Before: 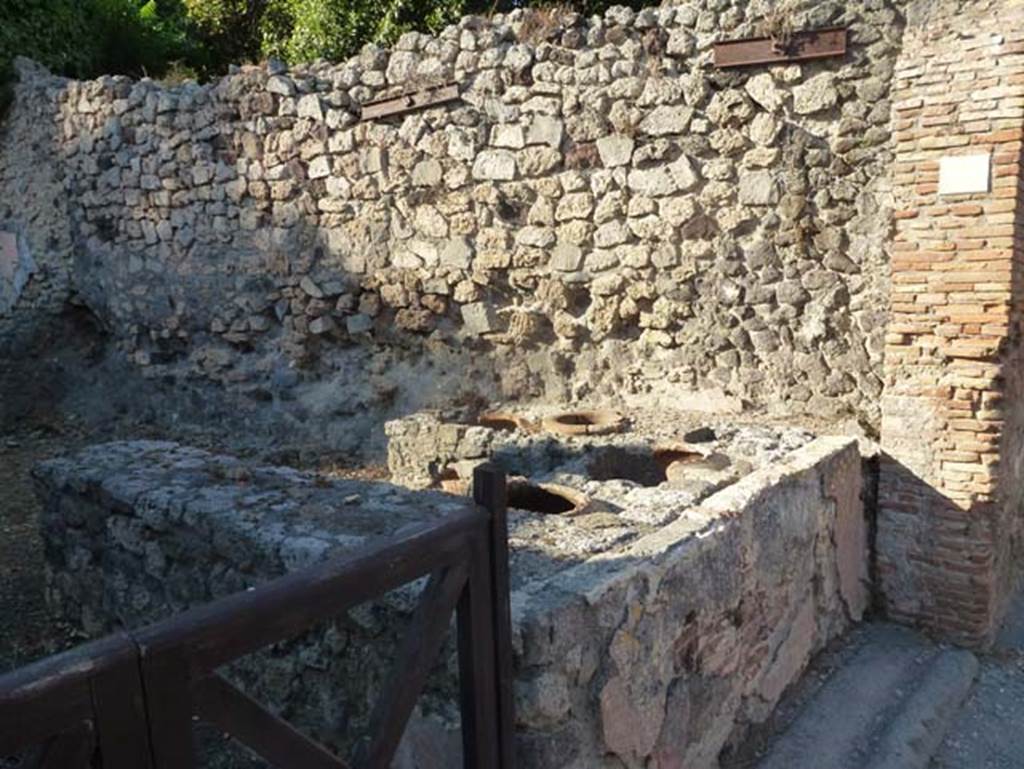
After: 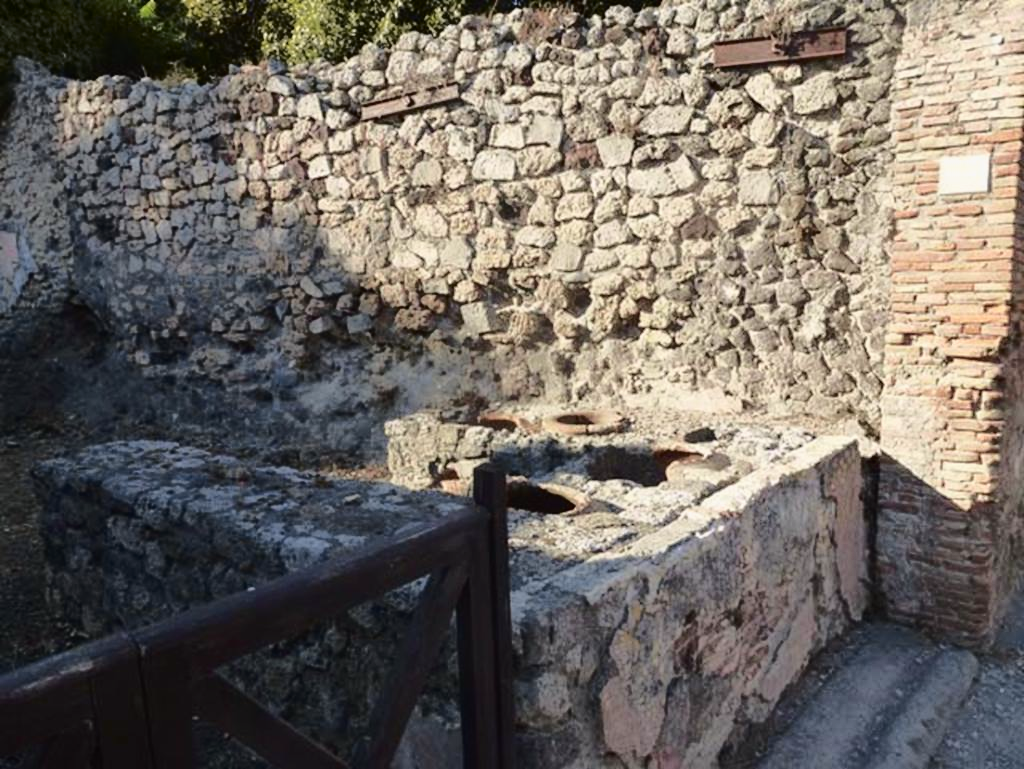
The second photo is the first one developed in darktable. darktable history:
tone curve: curves: ch0 [(0.003, 0.015) (0.104, 0.07) (0.239, 0.201) (0.327, 0.317) (0.401, 0.443) (0.495, 0.55) (0.65, 0.68) (0.832, 0.858) (1, 0.977)]; ch1 [(0, 0) (0.161, 0.092) (0.35, 0.33) (0.379, 0.401) (0.447, 0.476) (0.495, 0.499) (0.515, 0.518) (0.55, 0.557) (0.621, 0.615) (0.718, 0.734) (1, 1)]; ch2 [(0, 0) (0.359, 0.372) (0.437, 0.437) (0.502, 0.501) (0.534, 0.537) (0.599, 0.586) (1, 1)], color space Lab, independent channels, preserve colors none
